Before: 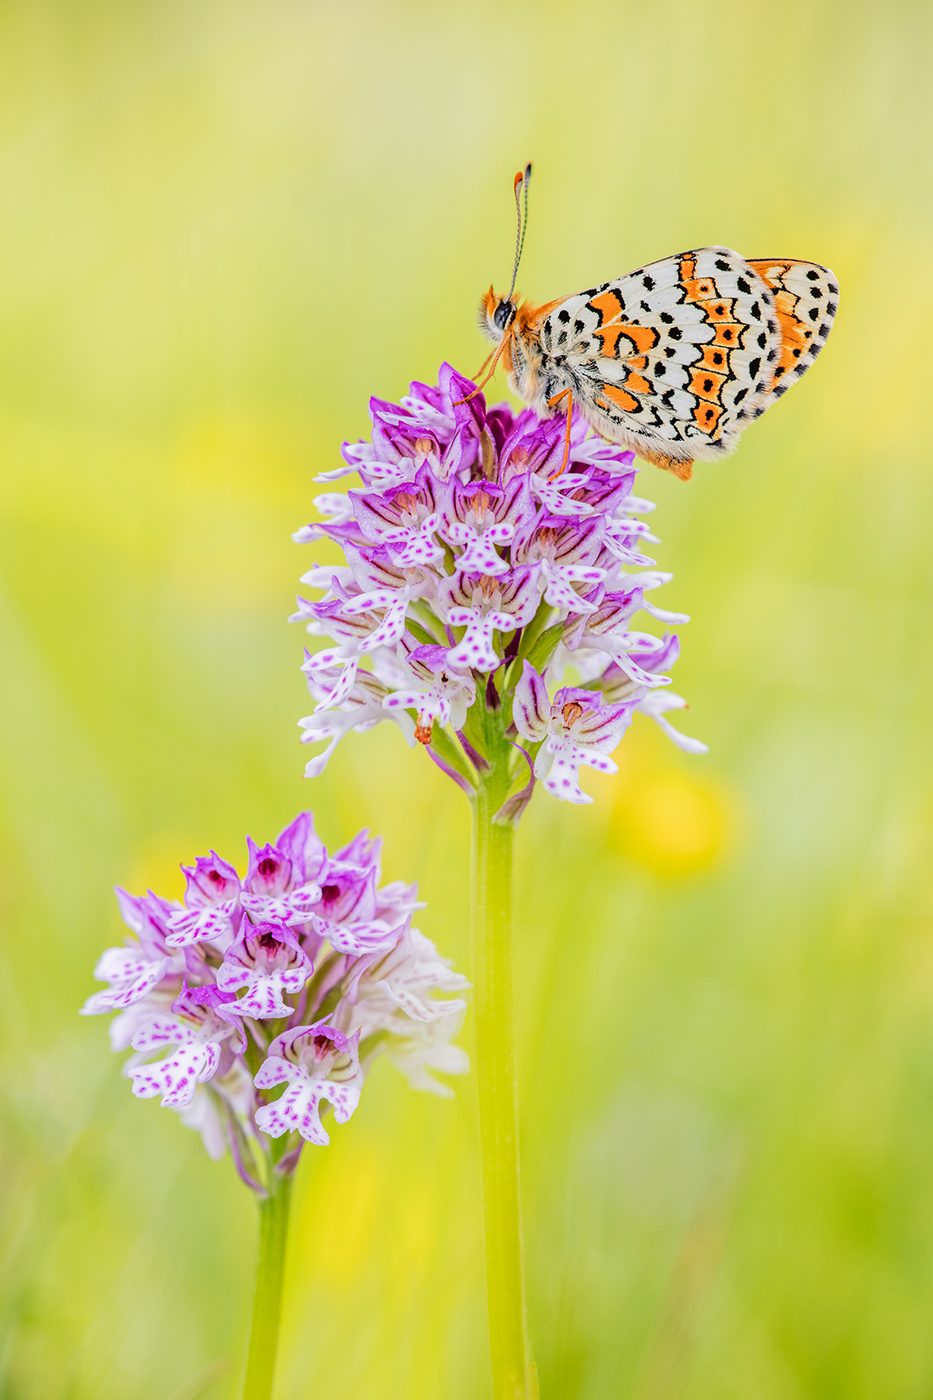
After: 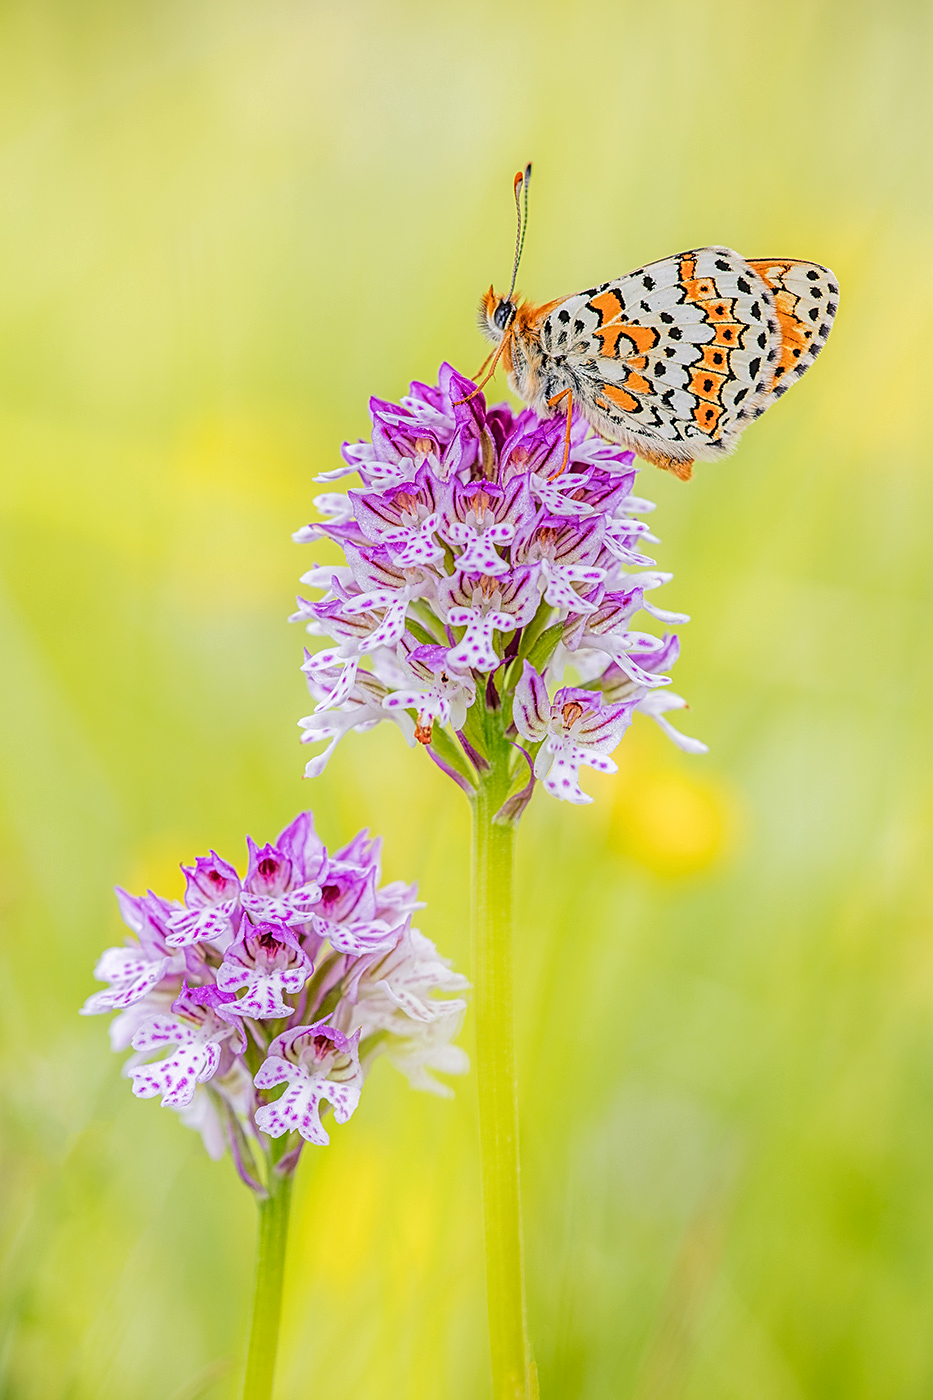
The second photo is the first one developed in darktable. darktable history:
local contrast: on, module defaults
contrast equalizer: y [[0.5, 0.488, 0.462, 0.461, 0.491, 0.5], [0.5 ×6], [0.5 ×6], [0 ×6], [0 ×6]]
white balance: emerald 1
sharpen: on, module defaults
